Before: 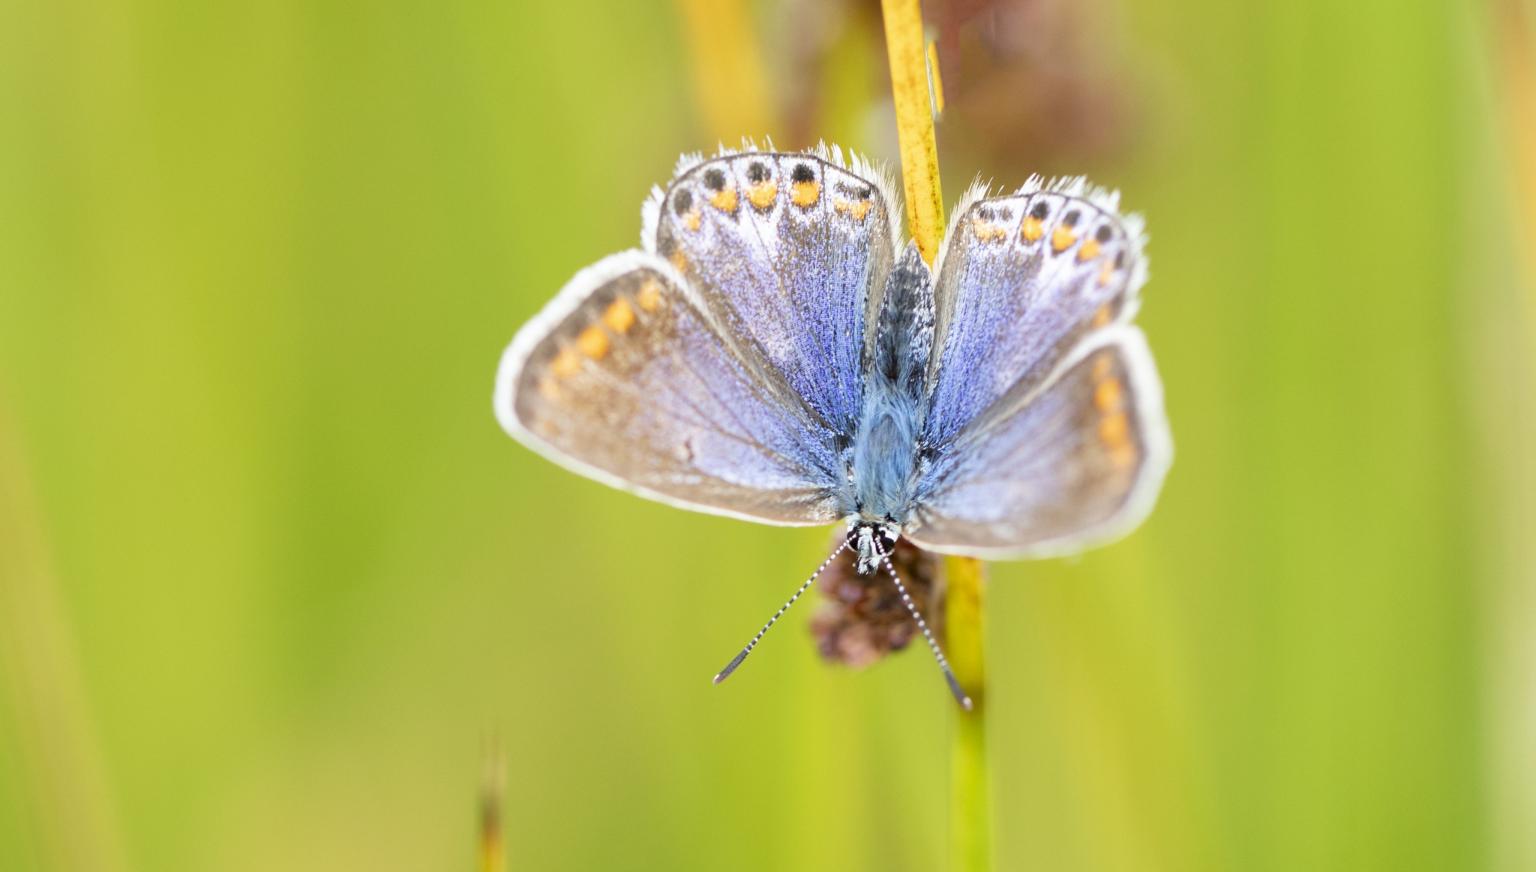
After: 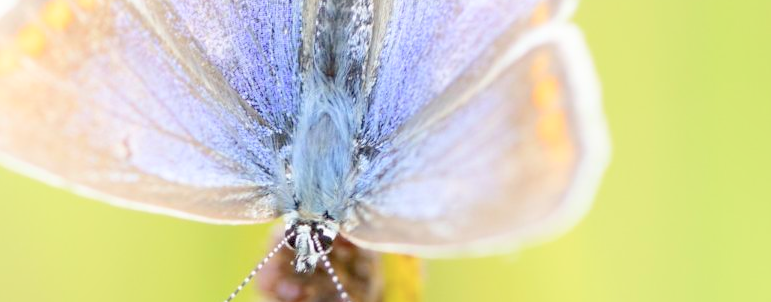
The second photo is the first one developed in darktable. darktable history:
crop: left 36.607%, top 34.735%, right 13.146%, bottom 30.611%
shadows and highlights: shadows -21.3, highlights 100, soften with gaussian
rgb curve: curves: ch0 [(0, 0) (0.072, 0.166) (0.217, 0.293) (0.414, 0.42) (1, 1)], compensate middle gray true, preserve colors basic power
